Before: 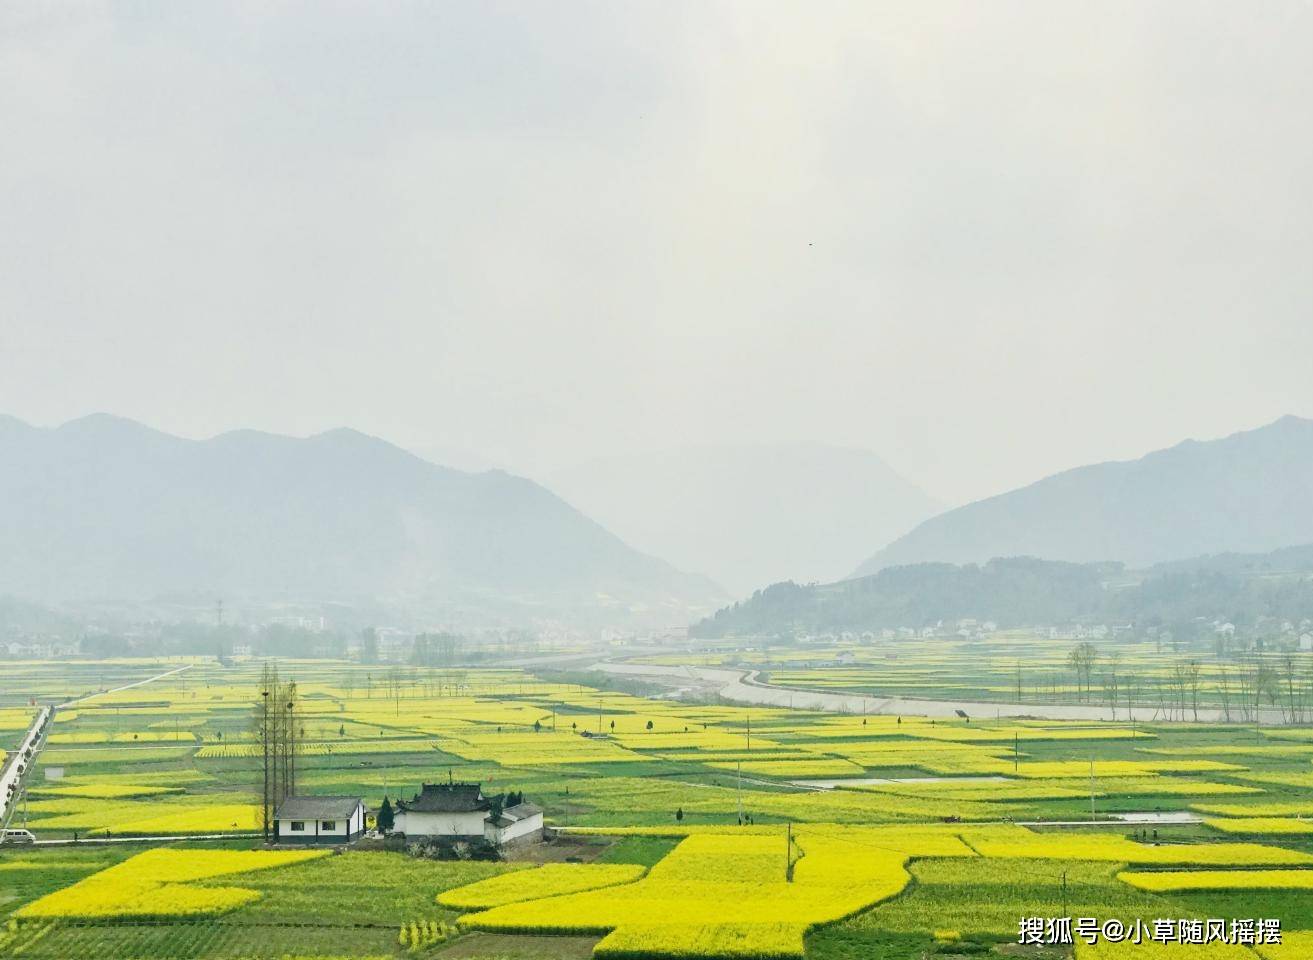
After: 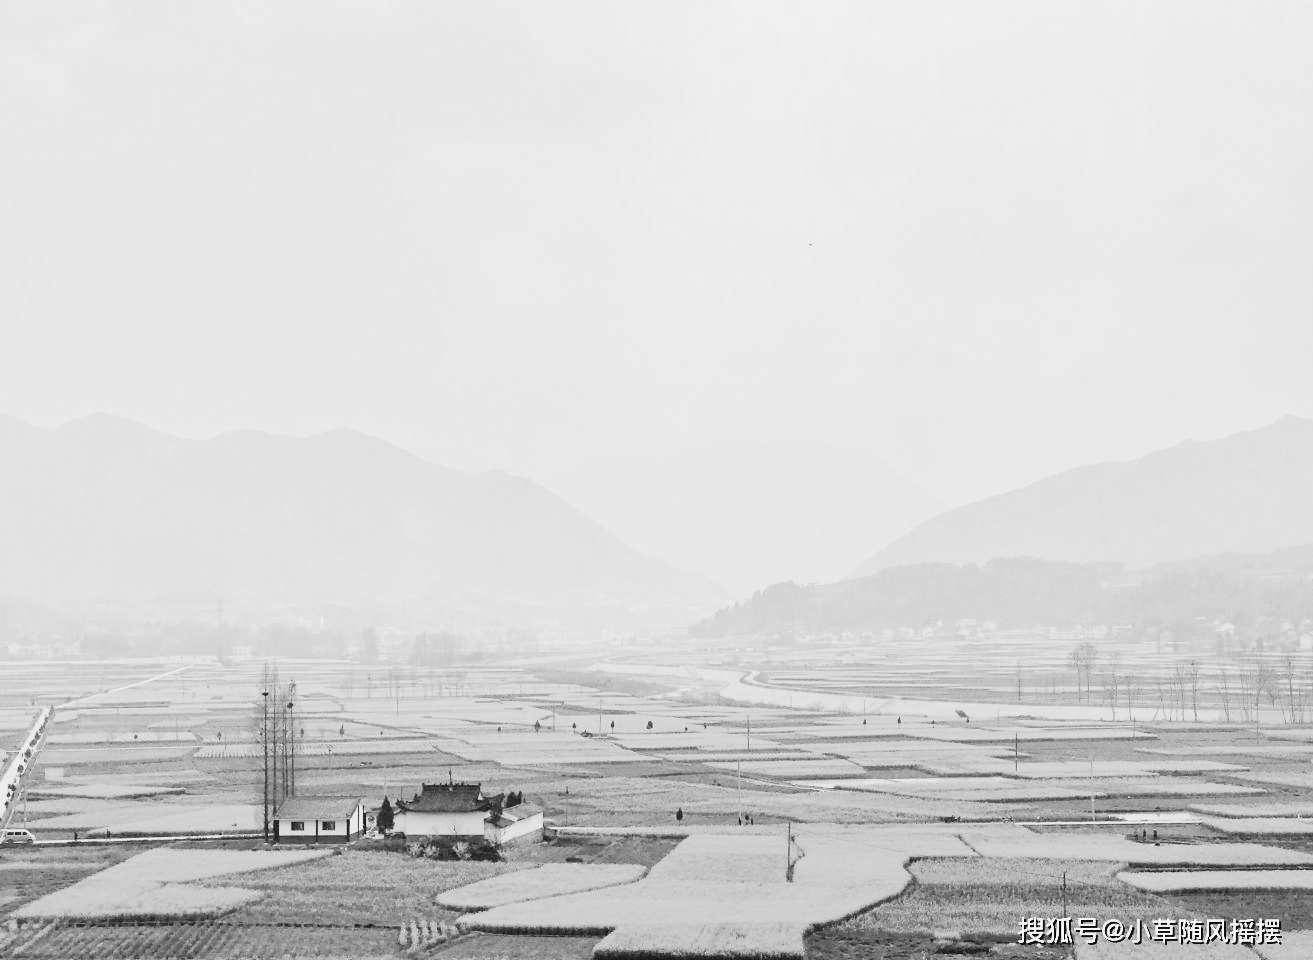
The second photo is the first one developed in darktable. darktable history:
tone curve: curves: ch0 [(0, 0.026) (0.146, 0.158) (0.272, 0.34) (0.453, 0.627) (0.687, 0.829) (1, 1)], color space Lab, linked channels, preserve colors none
color calibration "t3mujinpack channel mixer": output gray [0.18, 0.41, 0.41, 0], gray › normalize channels true, illuminant same as pipeline (D50), adaptation XYZ, x 0.346, y 0.359, gamut compression 0
